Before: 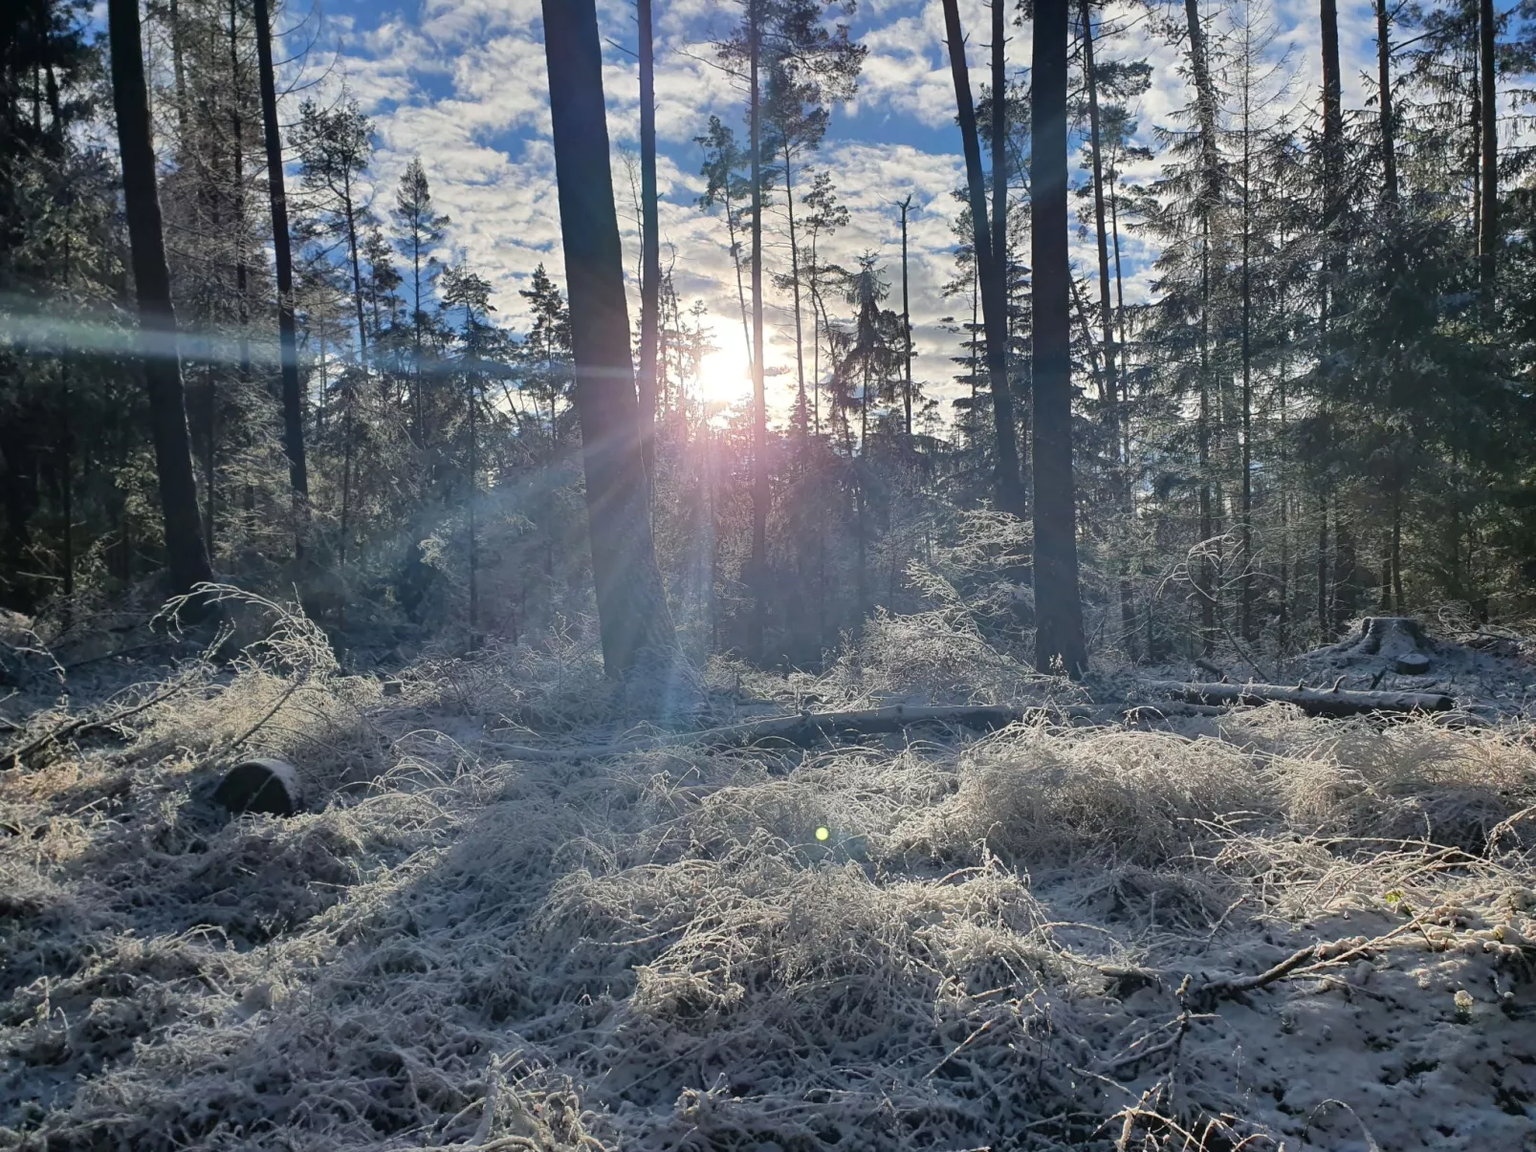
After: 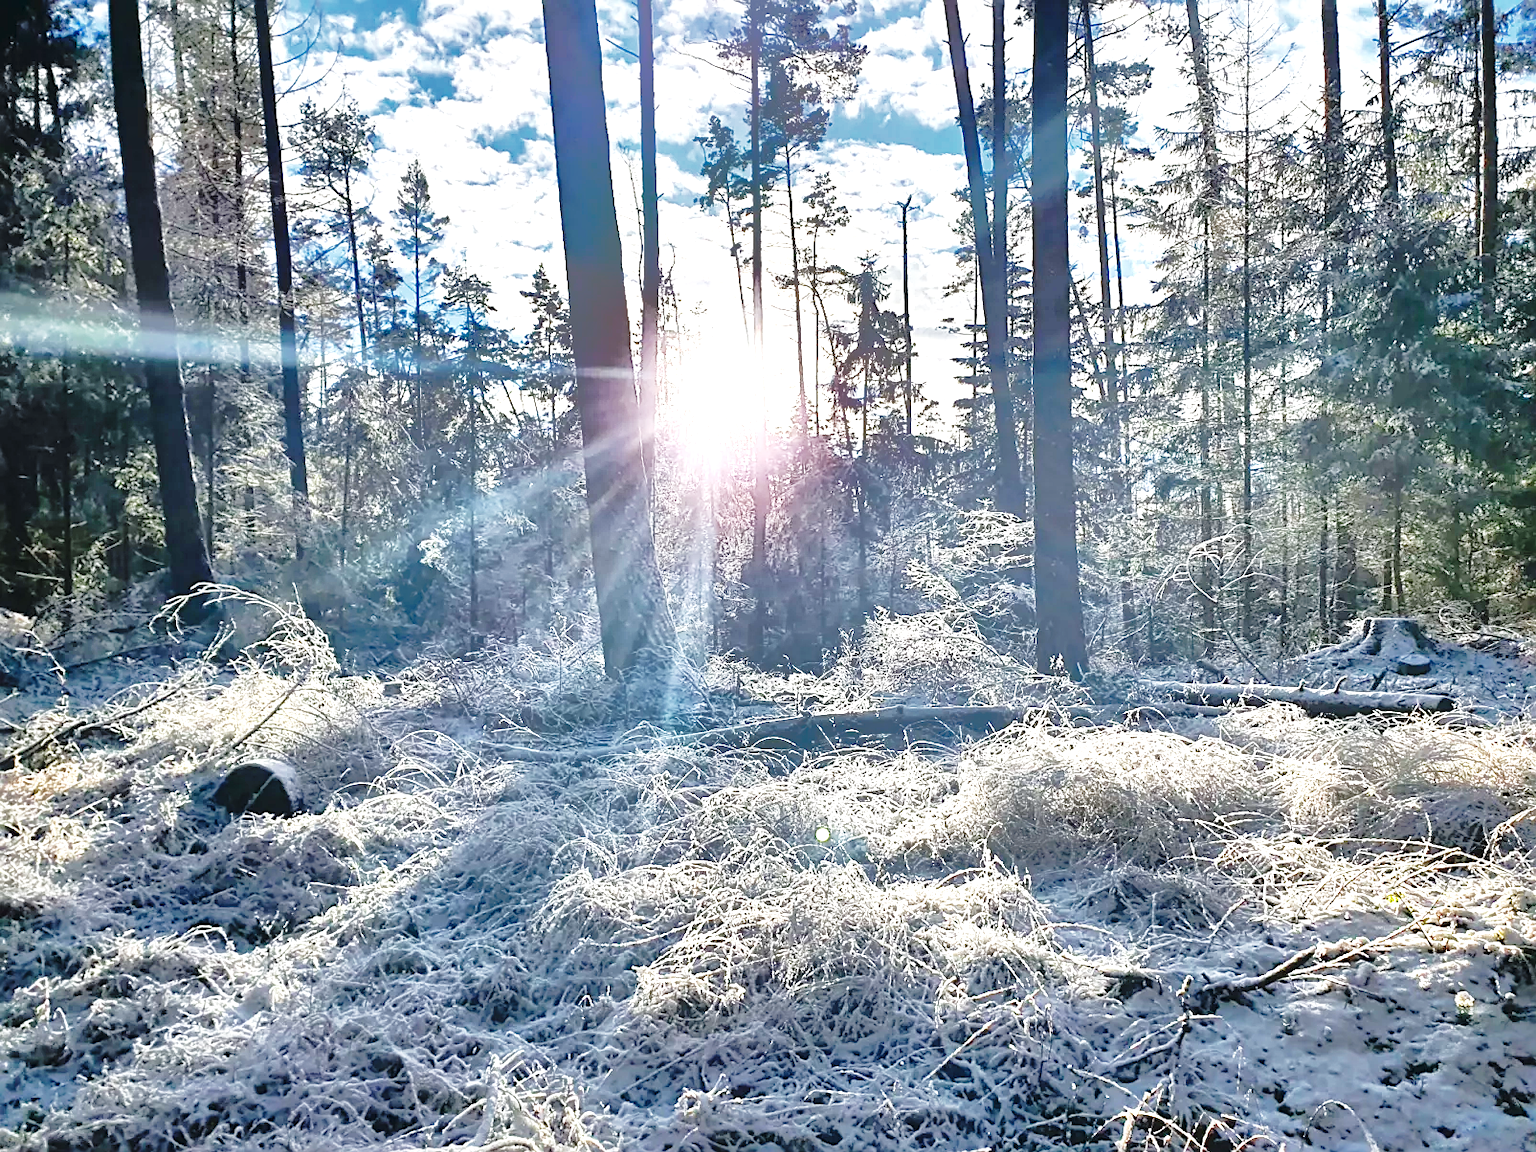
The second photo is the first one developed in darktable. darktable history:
base curve: curves: ch0 [(0, 0) (0.028, 0.03) (0.105, 0.232) (0.387, 0.748) (0.754, 0.968) (1, 1)], preserve colors none
sharpen: radius 1.928
exposure: black level correction 0, exposure 1.1 EV, compensate highlight preservation false
shadows and highlights: shadows 25.36, highlights -70.37
local contrast: mode bilateral grid, contrast 20, coarseness 99, detail 150%, midtone range 0.2
